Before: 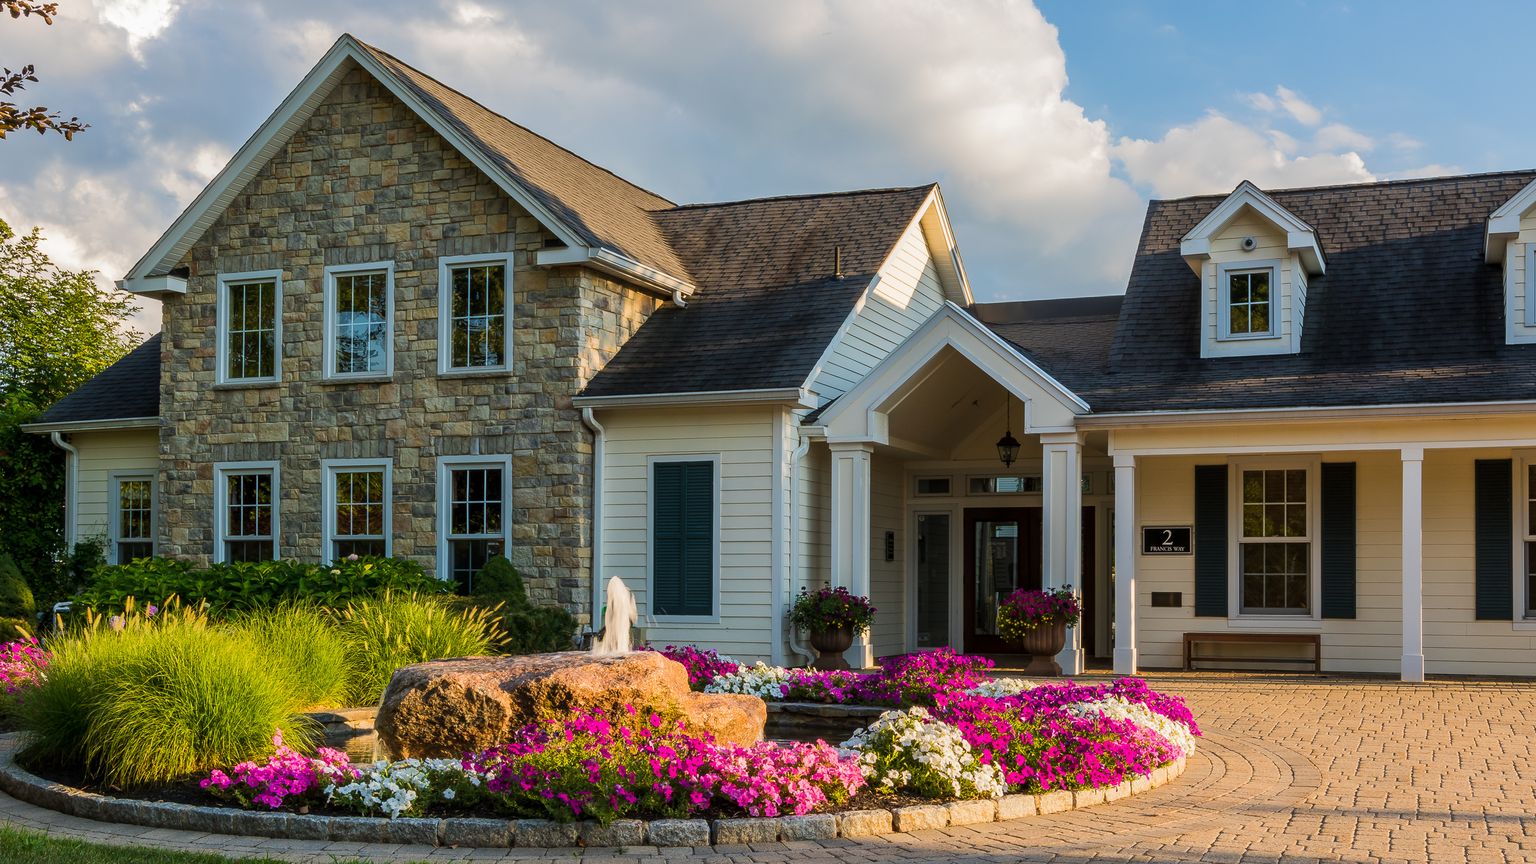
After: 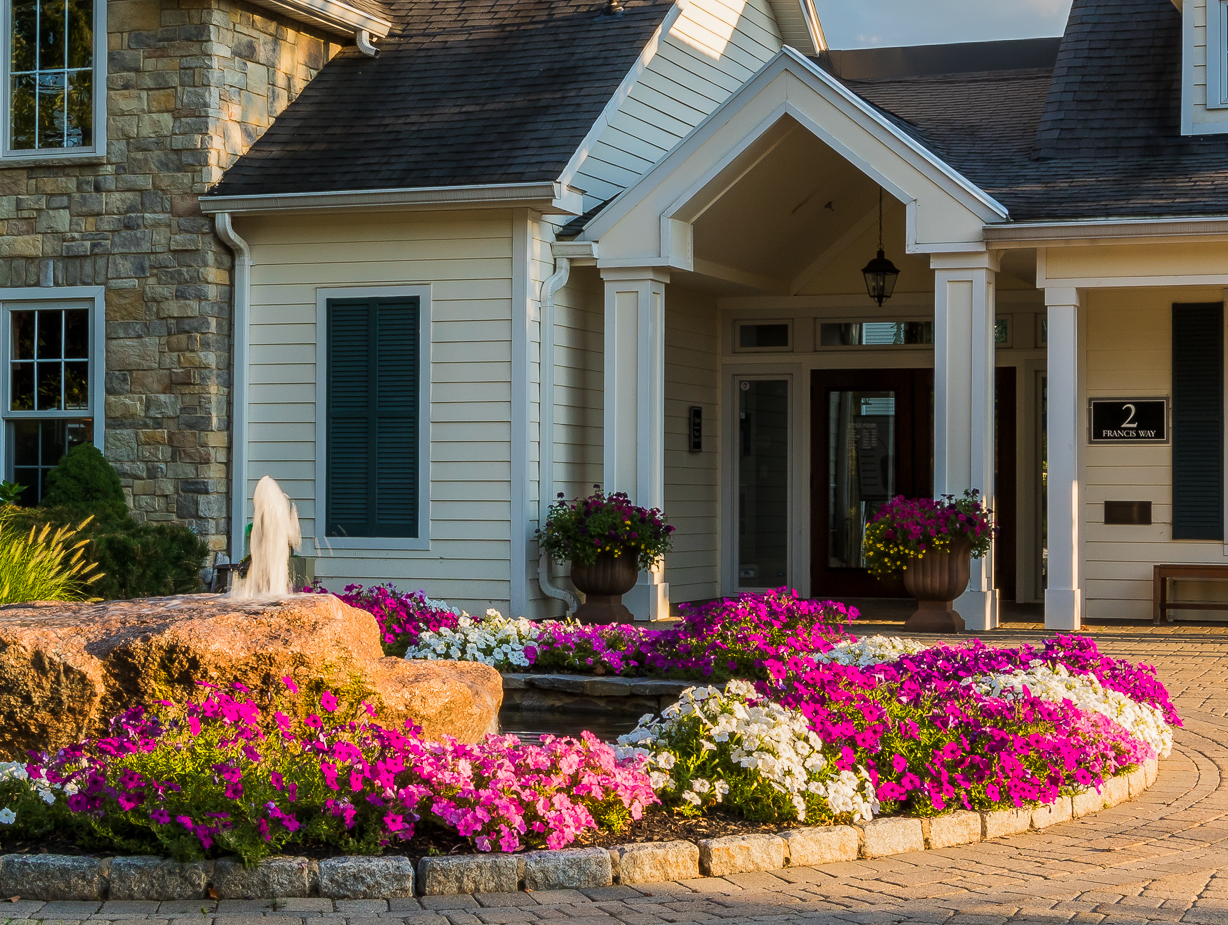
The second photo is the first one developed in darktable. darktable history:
crop and rotate: left 28.986%, top 31.473%, right 19.811%
